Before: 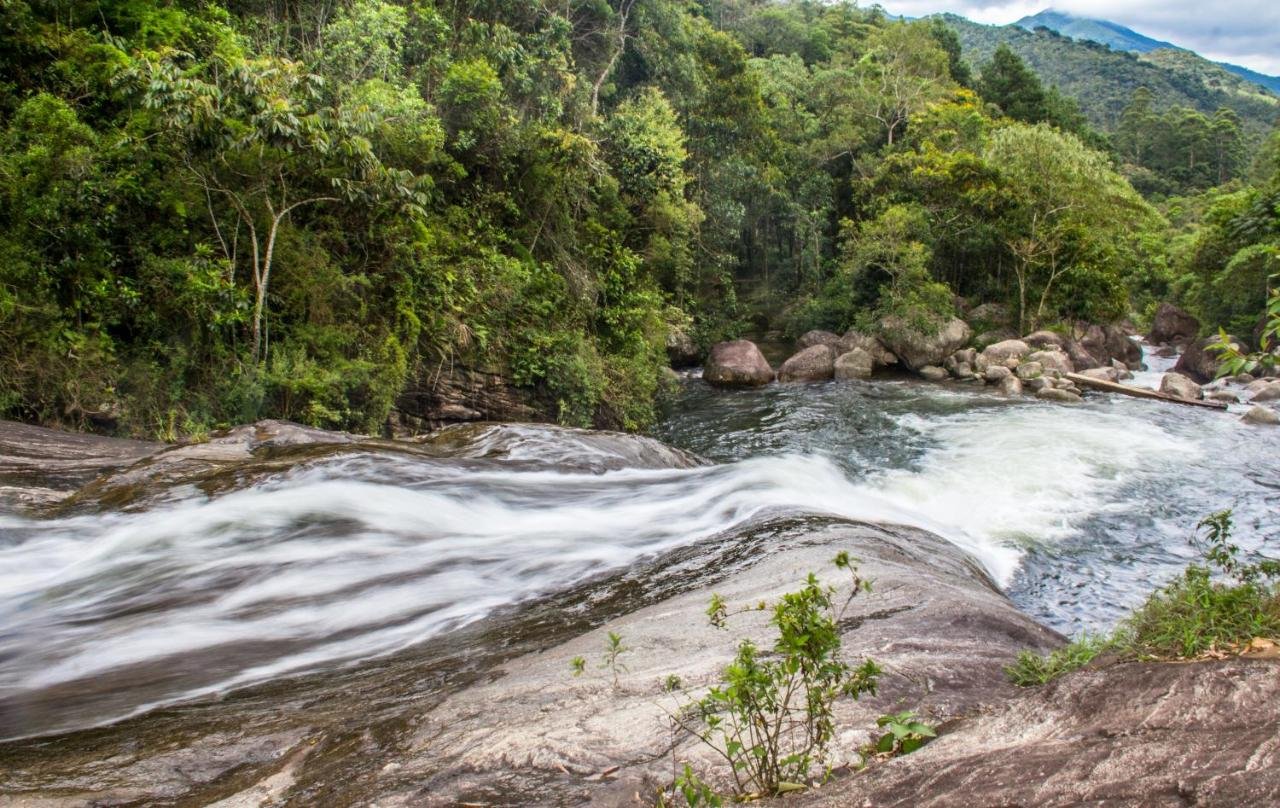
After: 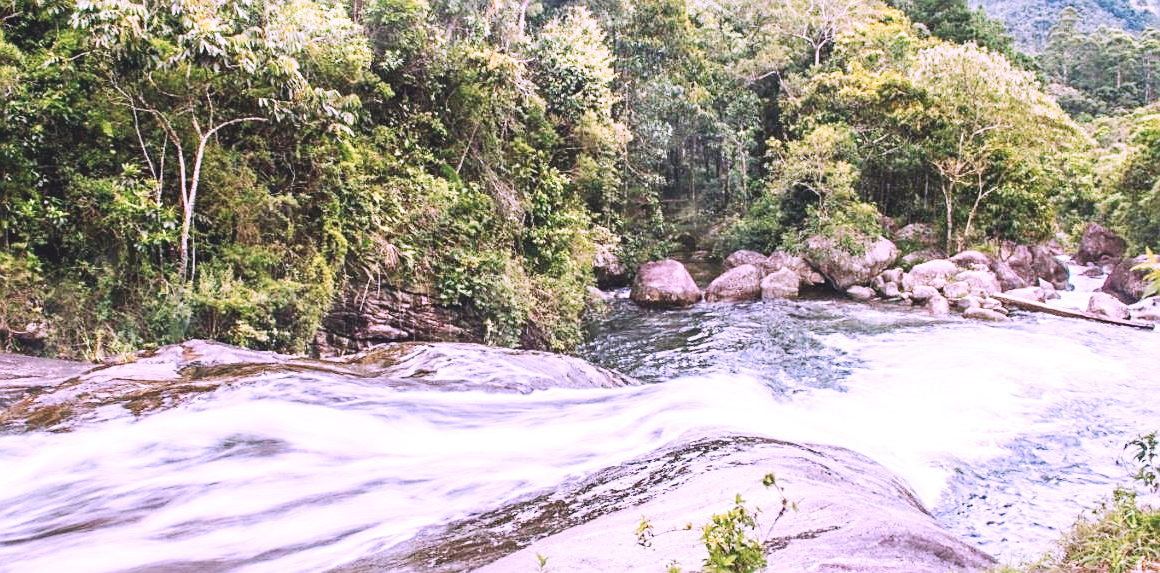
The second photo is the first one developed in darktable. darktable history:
color correction: highlights a* 15.09, highlights b* -24.92
crop: left 5.712%, top 10.005%, right 3.632%, bottom 18.974%
tone curve: curves: ch0 [(0, 0.11) (0.181, 0.223) (0.405, 0.46) (0.456, 0.528) (0.634, 0.728) (0.877, 0.89) (0.984, 0.935)]; ch1 [(0, 0.052) (0.443, 0.43) (0.492, 0.485) (0.566, 0.579) (0.595, 0.625) (0.608, 0.654) (0.65, 0.708) (1, 0.961)]; ch2 [(0, 0) (0.33, 0.301) (0.421, 0.443) (0.447, 0.489) (0.495, 0.492) (0.537, 0.57) (0.586, 0.591) (0.663, 0.686) (1, 1)], preserve colors none
exposure: black level correction 0, exposure 1.2 EV, compensate highlight preservation false
sharpen: amount 0.532
